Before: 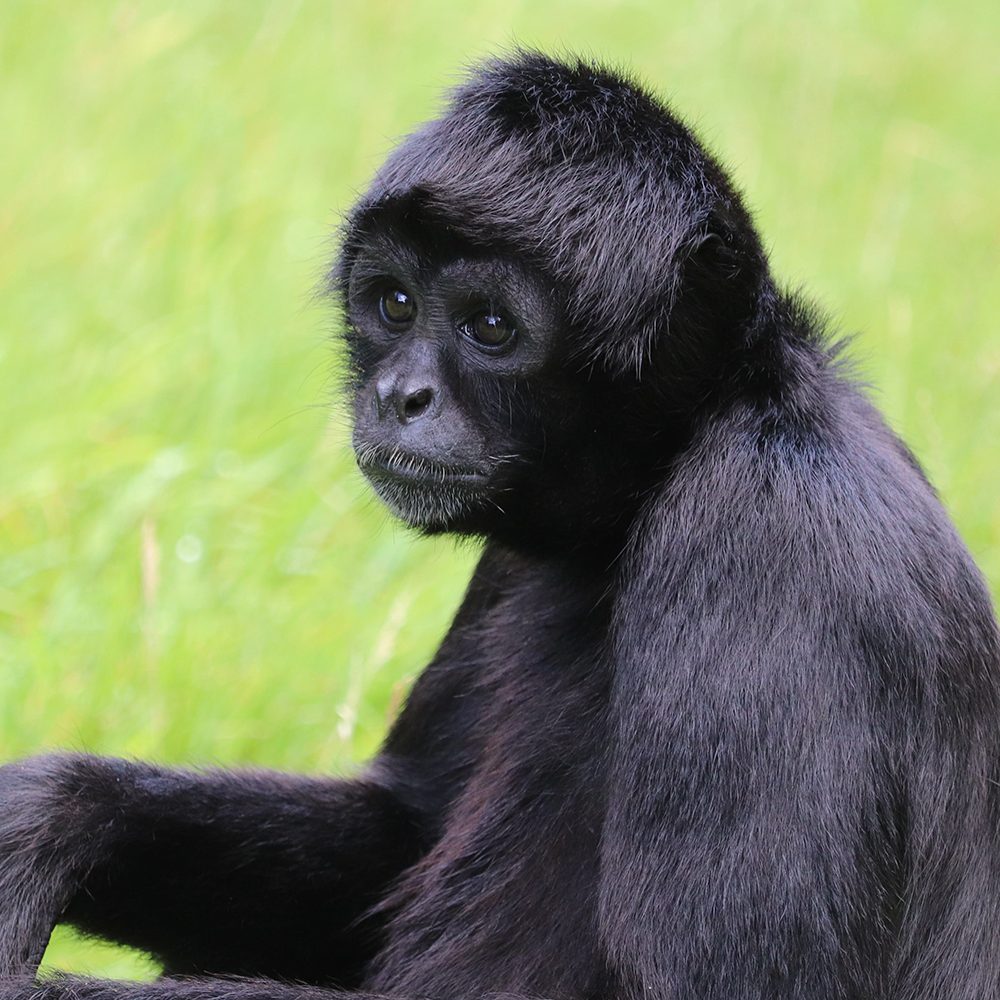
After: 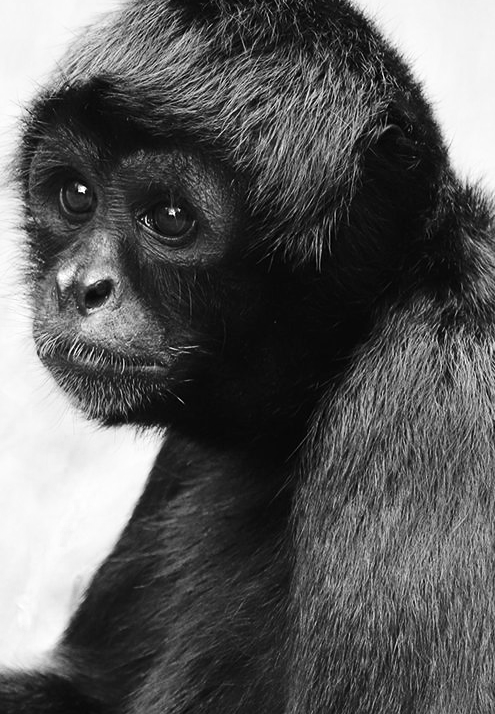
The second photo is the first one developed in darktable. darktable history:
crop: left 32.075%, top 10.976%, right 18.355%, bottom 17.596%
contrast brightness saturation: contrast 0.24, brightness 0.09
color zones: curves: ch0 [(0.002, 0.589) (0.107, 0.484) (0.146, 0.249) (0.217, 0.352) (0.309, 0.525) (0.39, 0.404) (0.455, 0.169) (0.597, 0.055) (0.724, 0.212) (0.775, 0.691) (0.869, 0.571) (1, 0.587)]; ch1 [(0, 0) (0.143, 0) (0.286, 0) (0.429, 0) (0.571, 0) (0.714, 0) (0.857, 0)]
tone equalizer: on, module defaults
